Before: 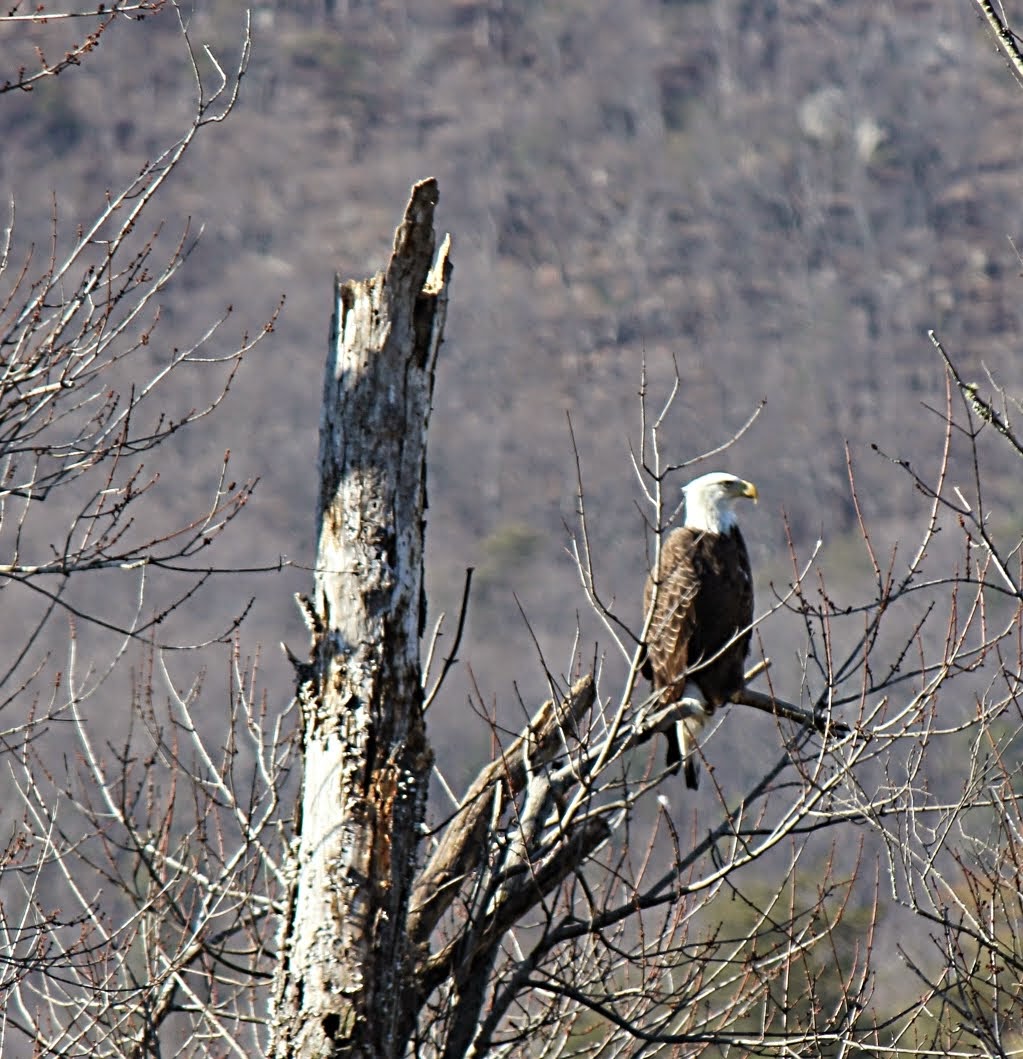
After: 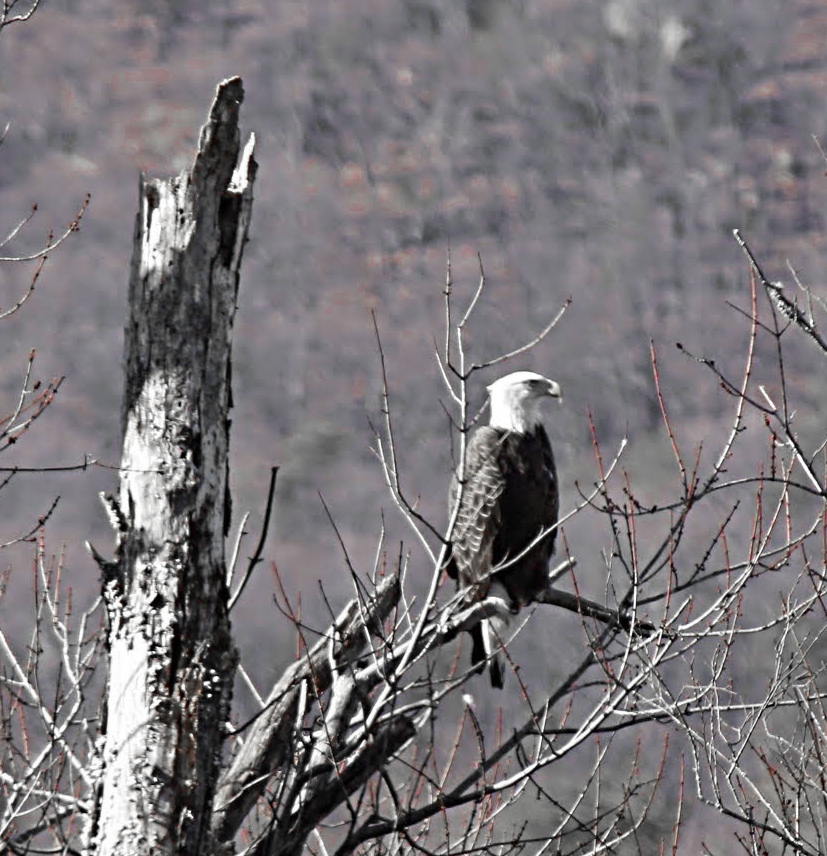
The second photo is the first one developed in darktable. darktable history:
color balance rgb: perceptual saturation grading › global saturation 20%, global vibrance 20%
color zones: curves: ch0 [(0, 0.278) (0.143, 0.5) (0.286, 0.5) (0.429, 0.5) (0.571, 0.5) (0.714, 0.5) (0.857, 0.5) (1, 0.5)]; ch1 [(0, 1) (0.143, 0.165) (0.286, 0) (0.429, 0) (0.571, 0) (0.714, 0) (0.857, 0.5) (1, 0.5)]; ch2 [(0, 0.508) (0.143, 0.5) (0.286, 0.5) (0.429, 0.5) (0.571, 0.5) (0.714, 0.5) (0.857, 0.5) (1, 0.5)]
crop: left 19.159%, top 9.58%, bottom 9.58%
